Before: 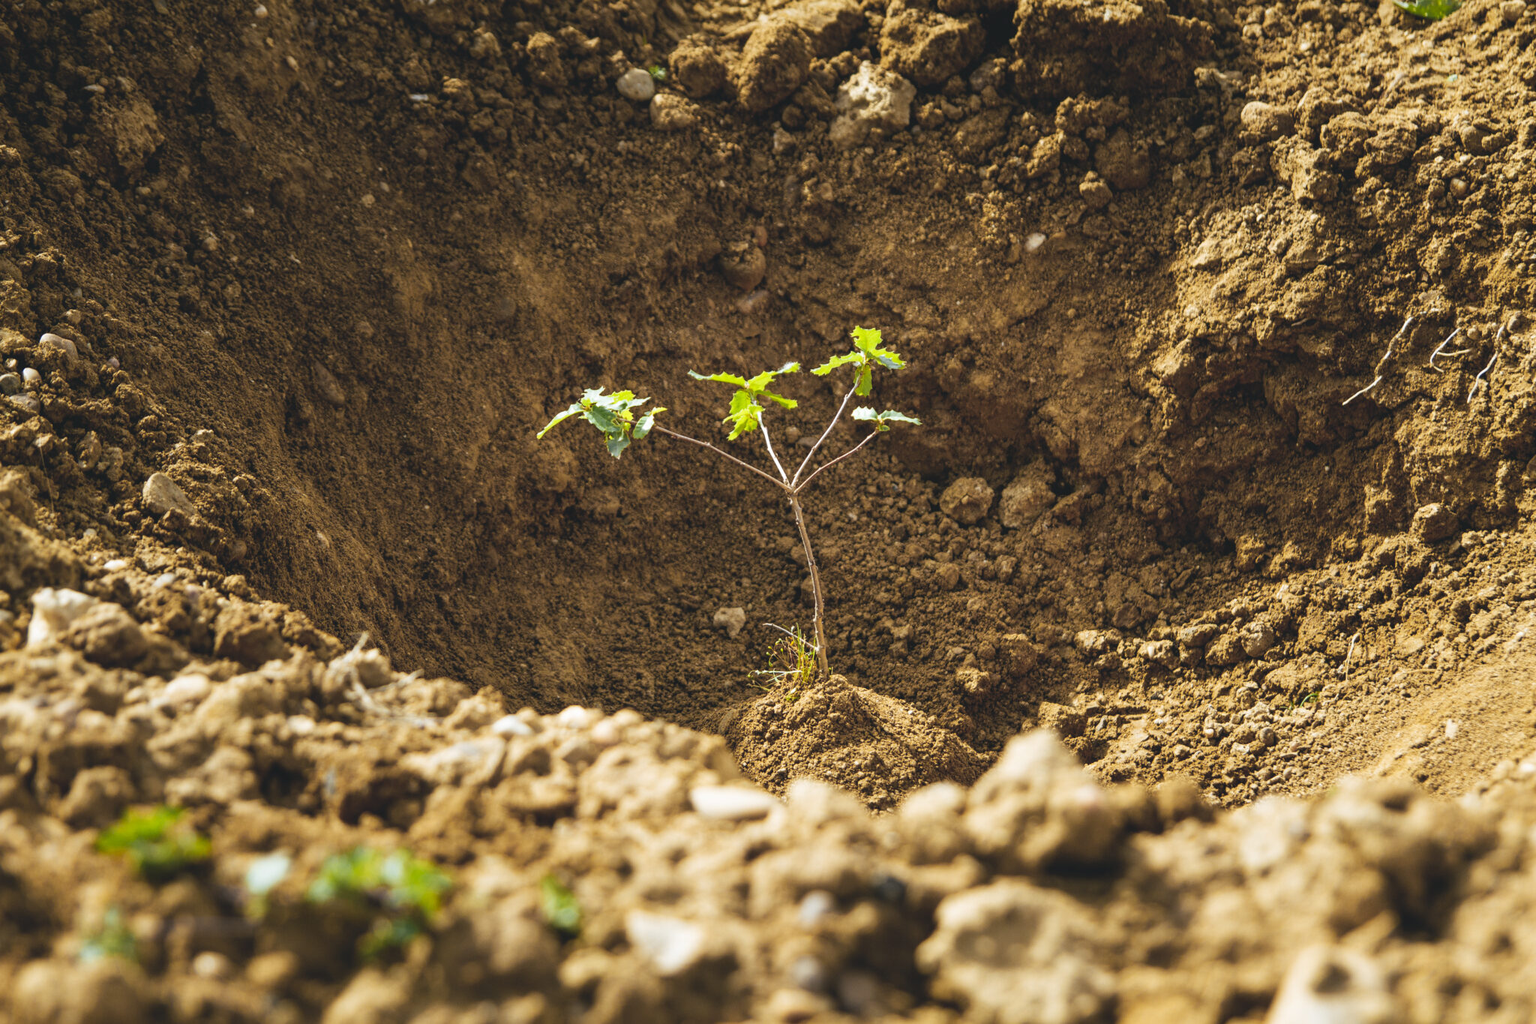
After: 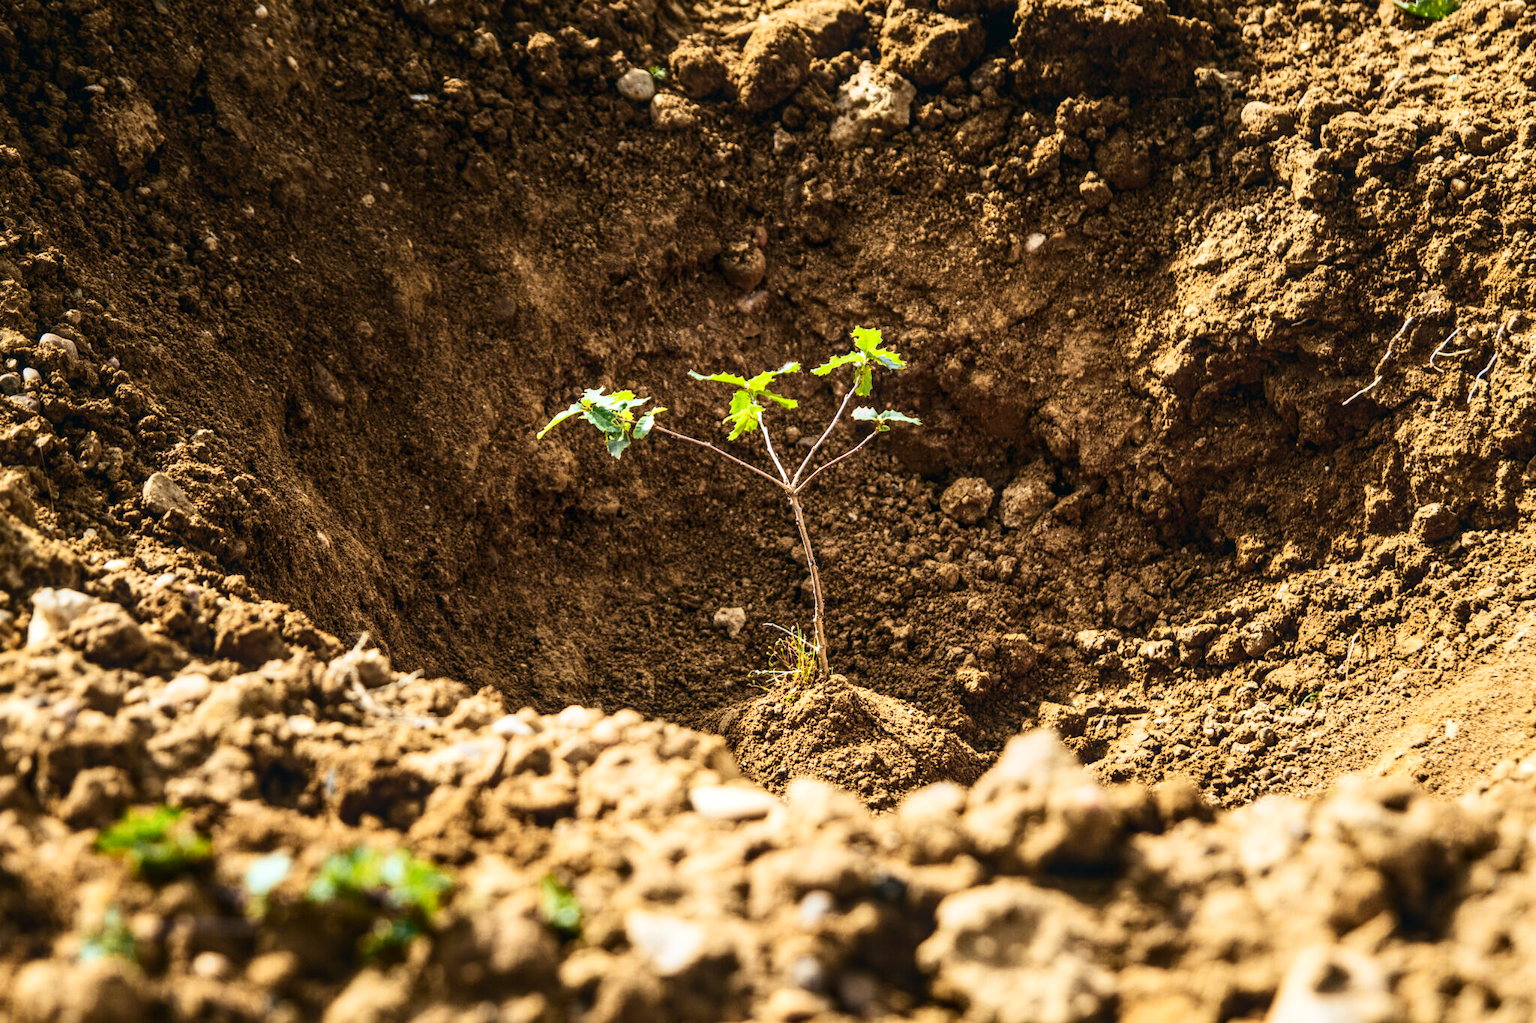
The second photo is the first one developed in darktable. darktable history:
contrast brightness saturation: contrast 0.28
local contrast: detail 130%
